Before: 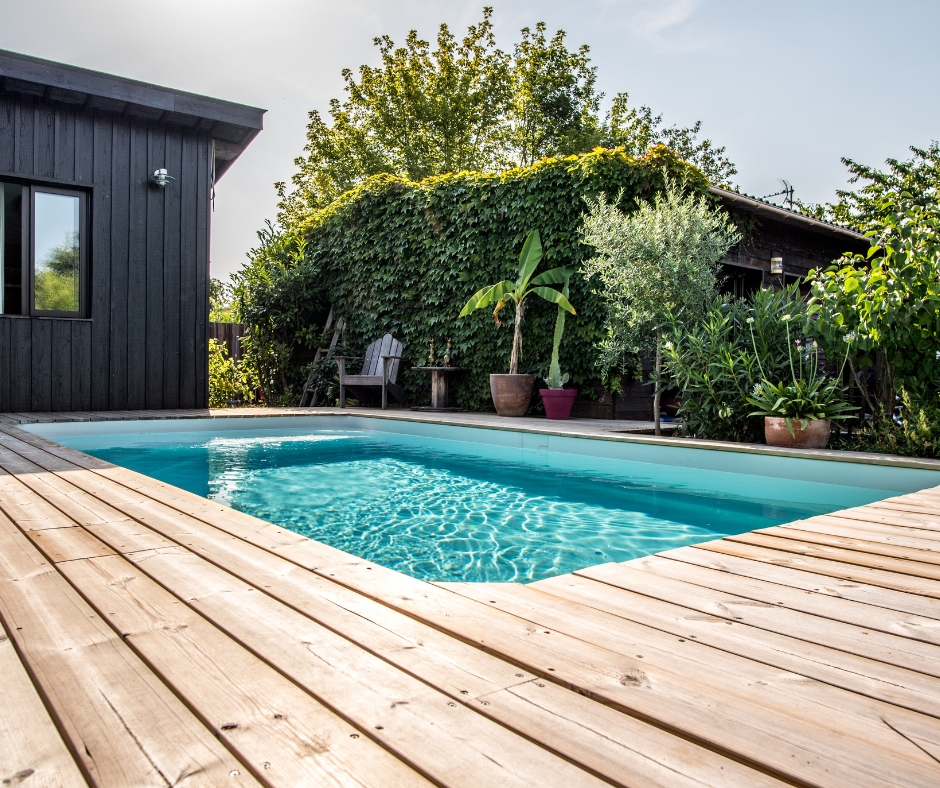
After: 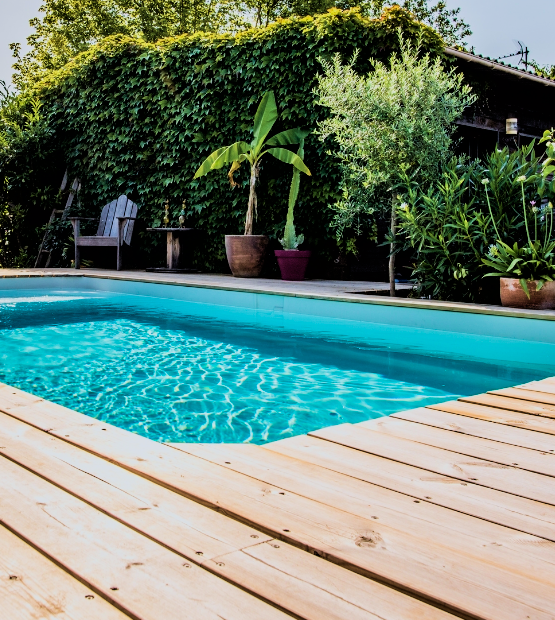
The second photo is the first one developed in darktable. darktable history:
white balance: red 0.98, blue 1.034
crop and rotate: left 28.256%, top 17.734%, right 12.656%, bottom 3.573%
velvia: strength 75%
filmic rgb: black relative exposure -5 EV, hardness 2.88, contrast 1.2, highlights saturation mix -30%
